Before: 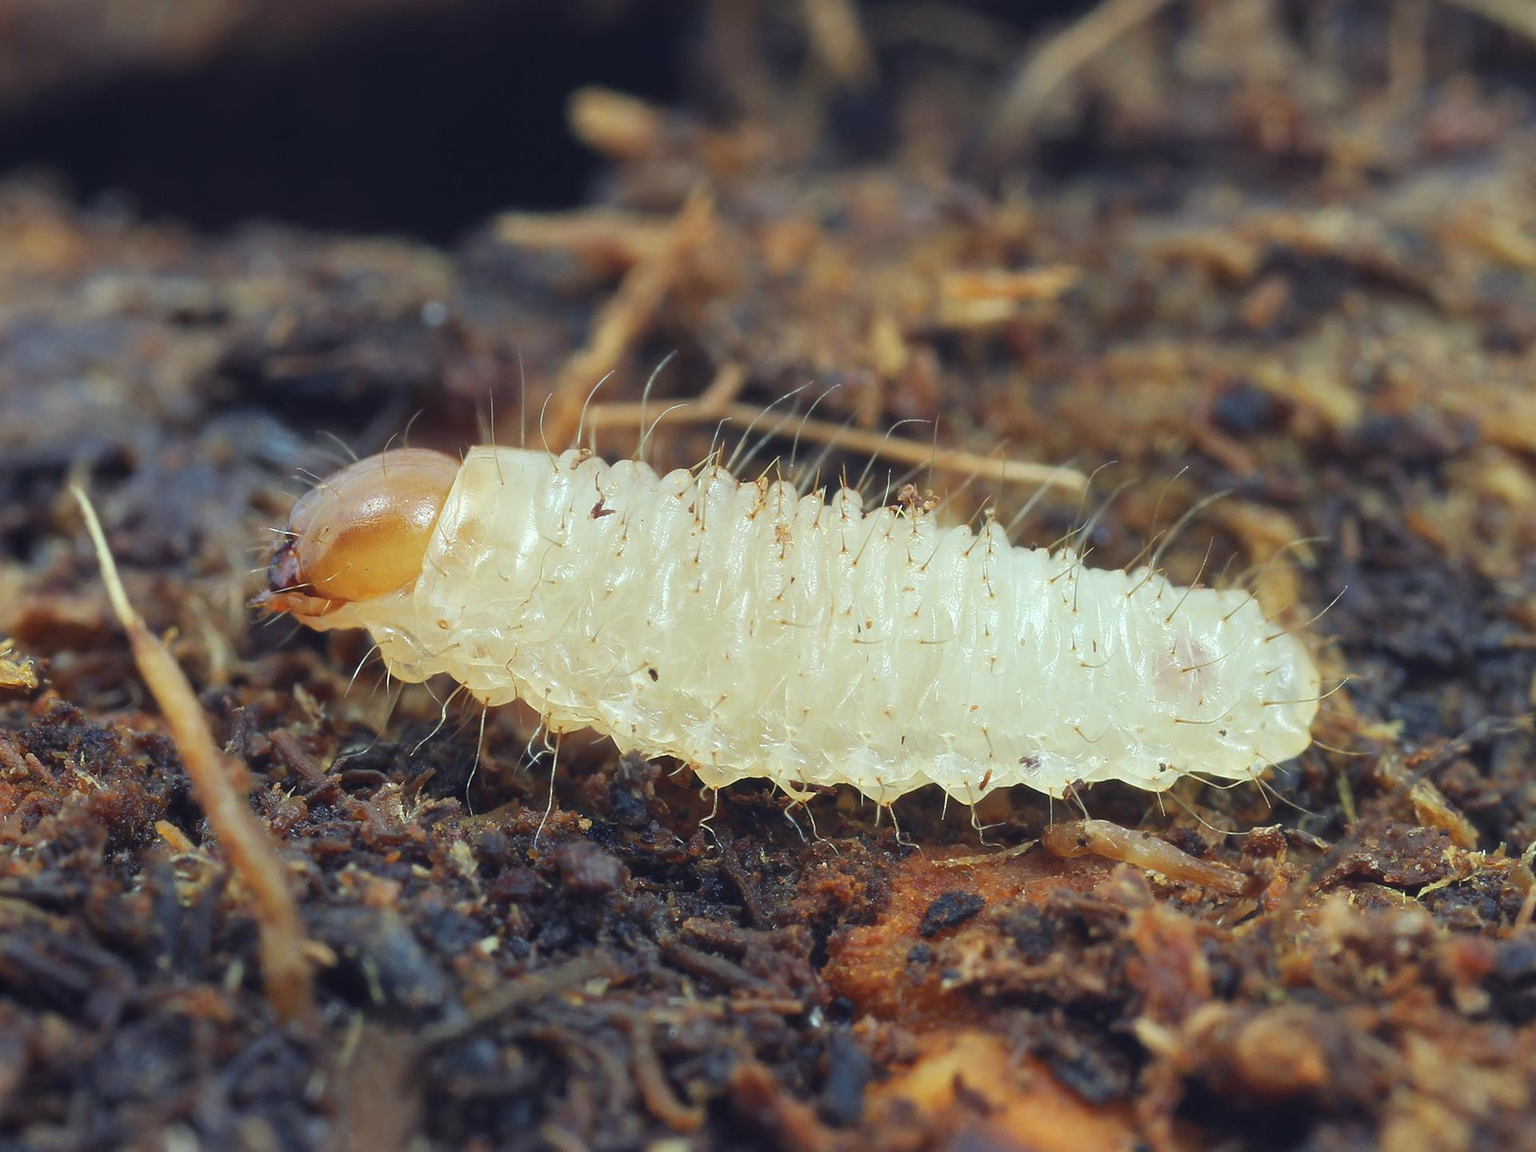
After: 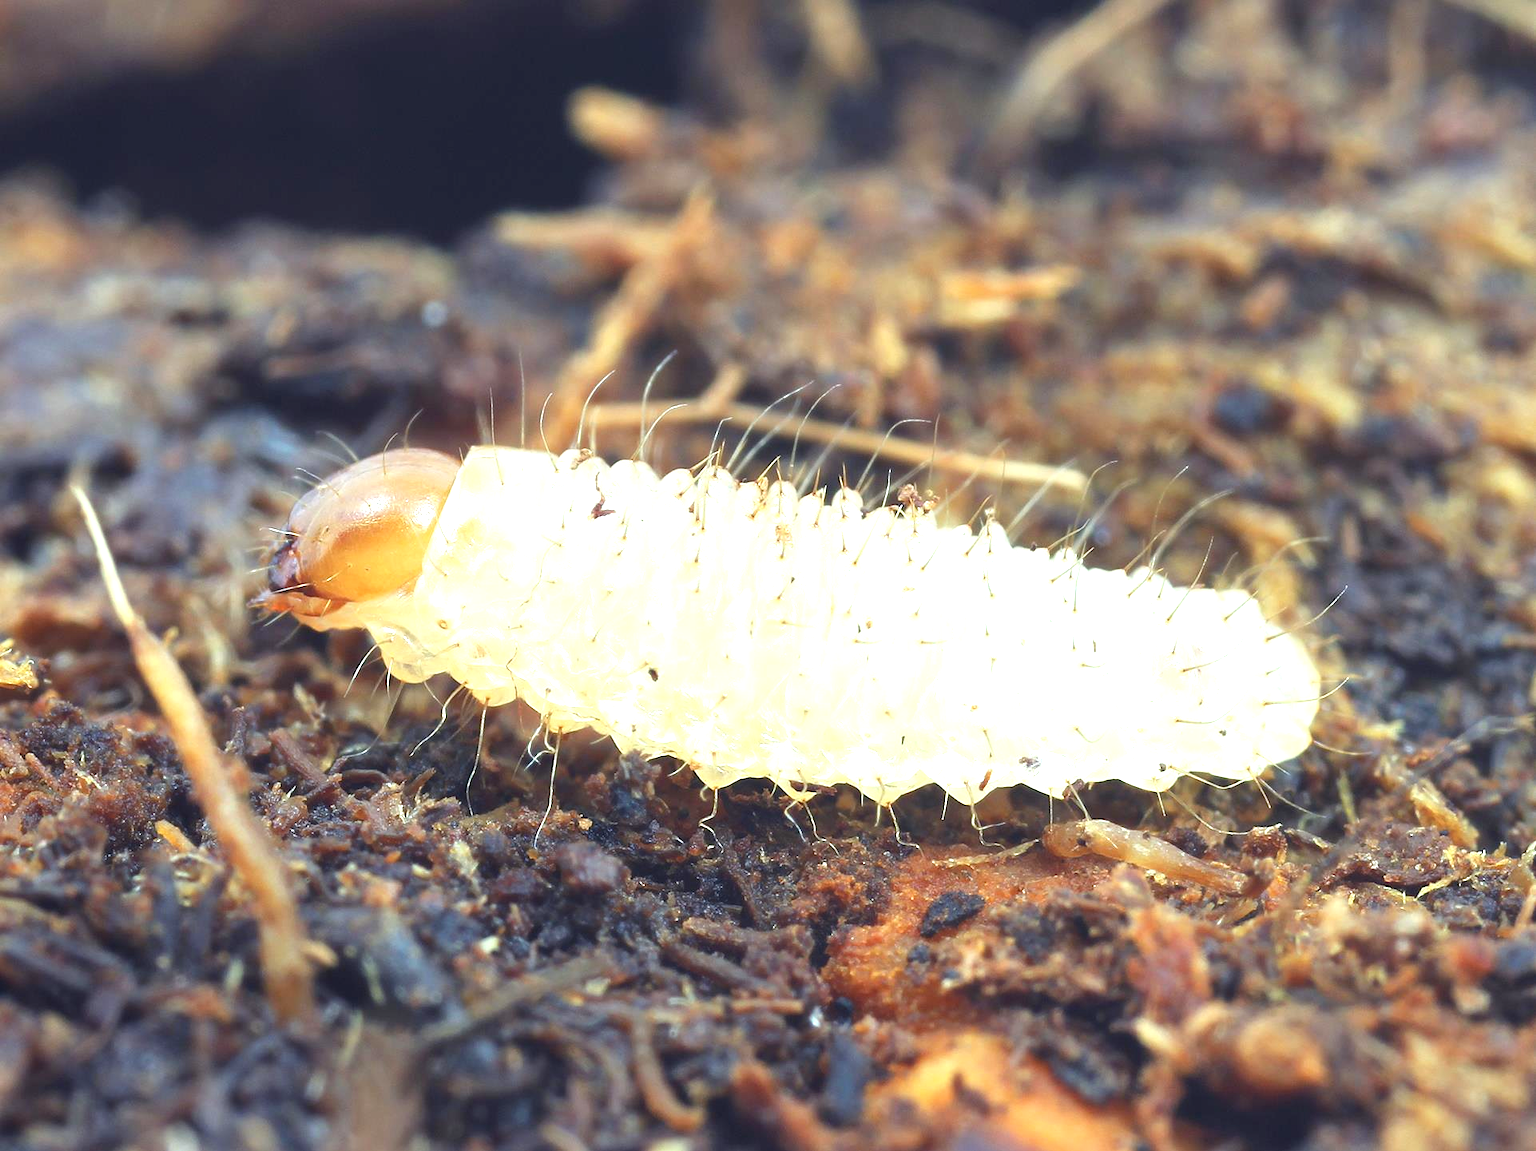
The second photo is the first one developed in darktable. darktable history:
white balance: red 0.986, blue 1.01
exposure: exposure 1.089 EV, compensate highlight preservation false
